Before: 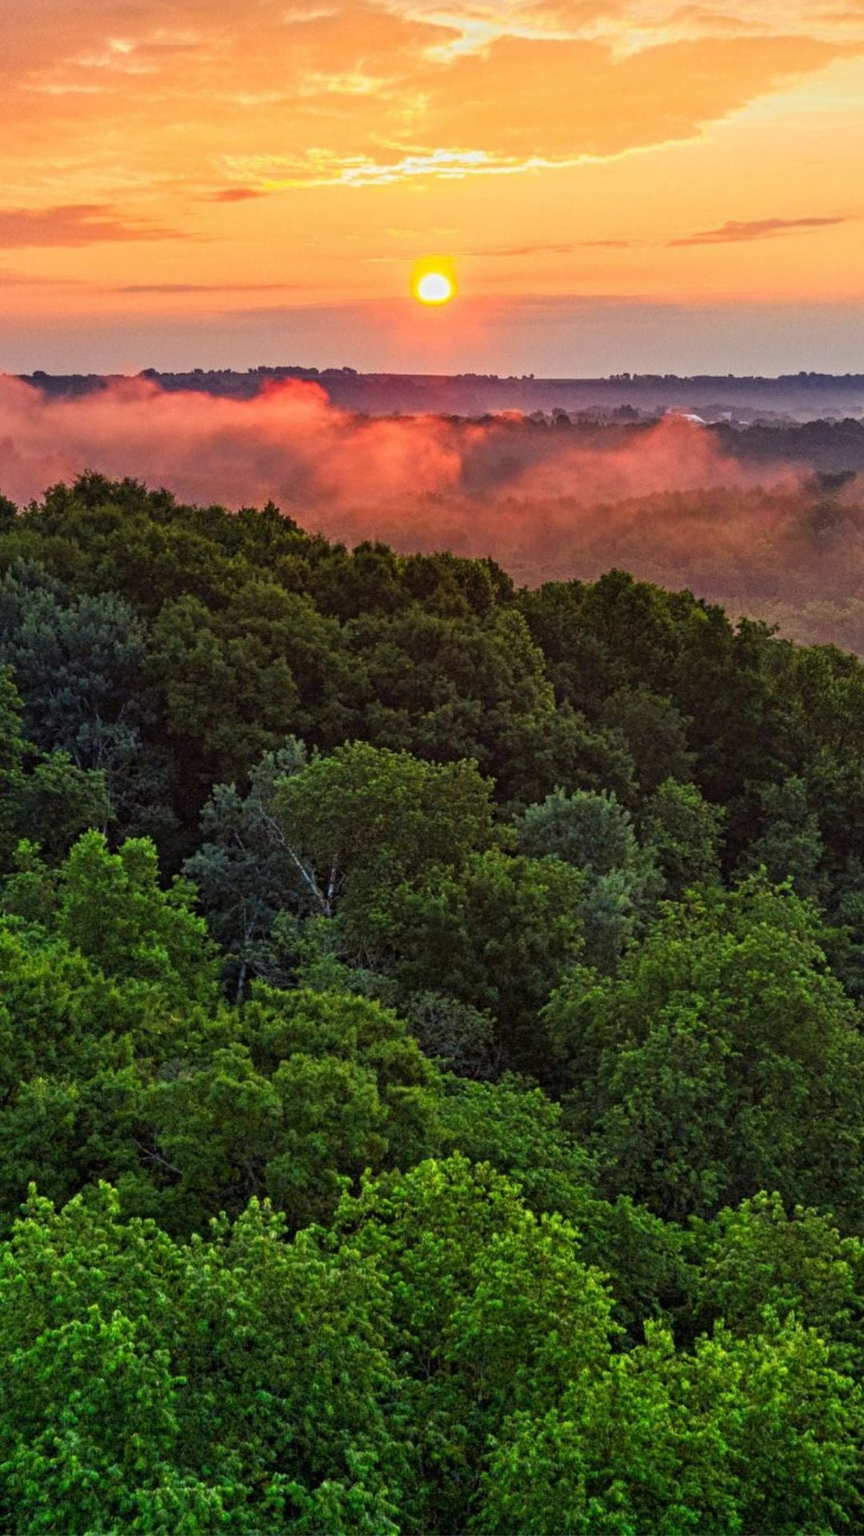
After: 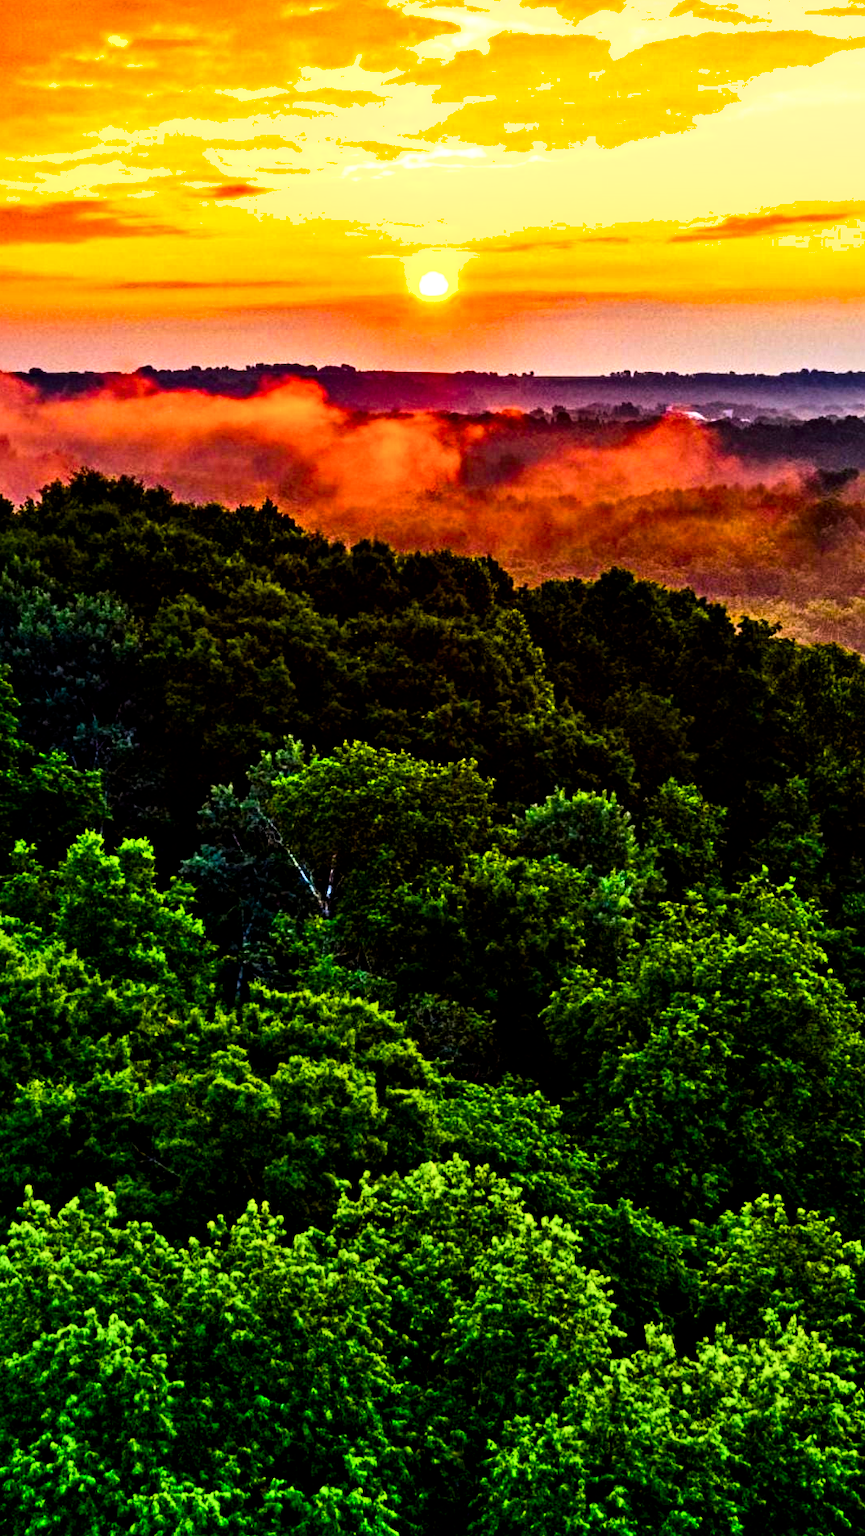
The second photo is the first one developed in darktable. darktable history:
levels: levels [0, 0.43, 0.859]
crop and rotate: left 0.464%, top 0.366%, bottom 0.358%
exposure: exposure -0.215 EV, compensate highlight preservation false
filmic rgb: black relative exposure -5.07 EV, white relative exposure 3.56 EV, hardness 3.17, contrast 1.195, highlights saturation mix -50%
contrast brightness saturation: contrast 0.294
color balance rgb: shadows lift › hue 85.3°, linear chroma grading › global chroma 14.378%, perceptual saturation grading › global saturation 25.076%, global vibrance 59.206%
shadows and highlights: soften with gaussian
local contrast: mode bilateral grid, contrast 21, coarseness 49, detail 129%, midtone range 0.2
